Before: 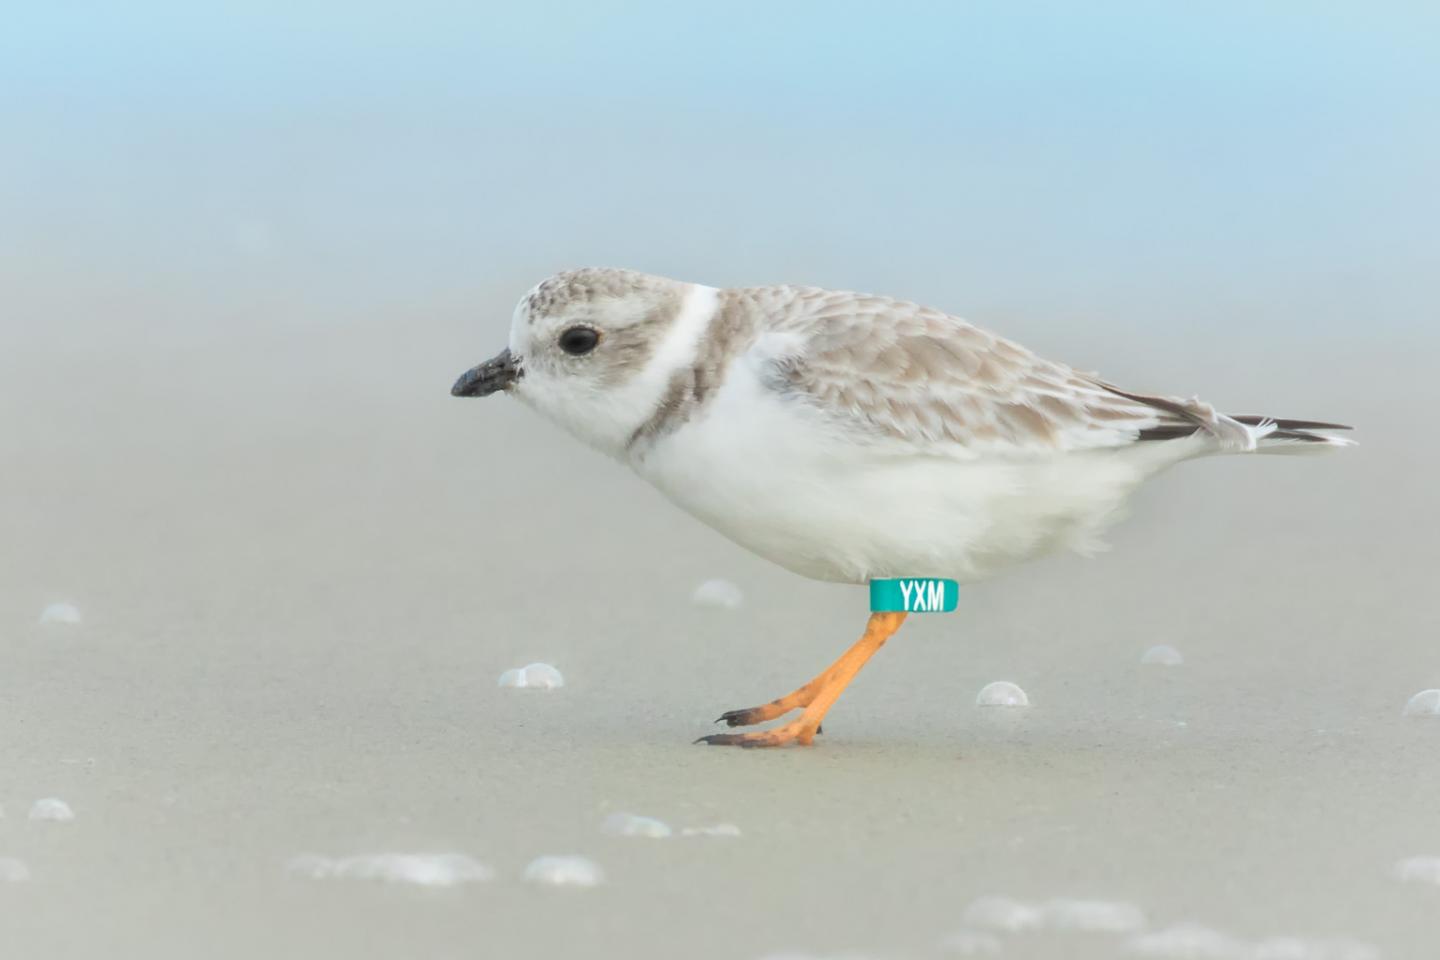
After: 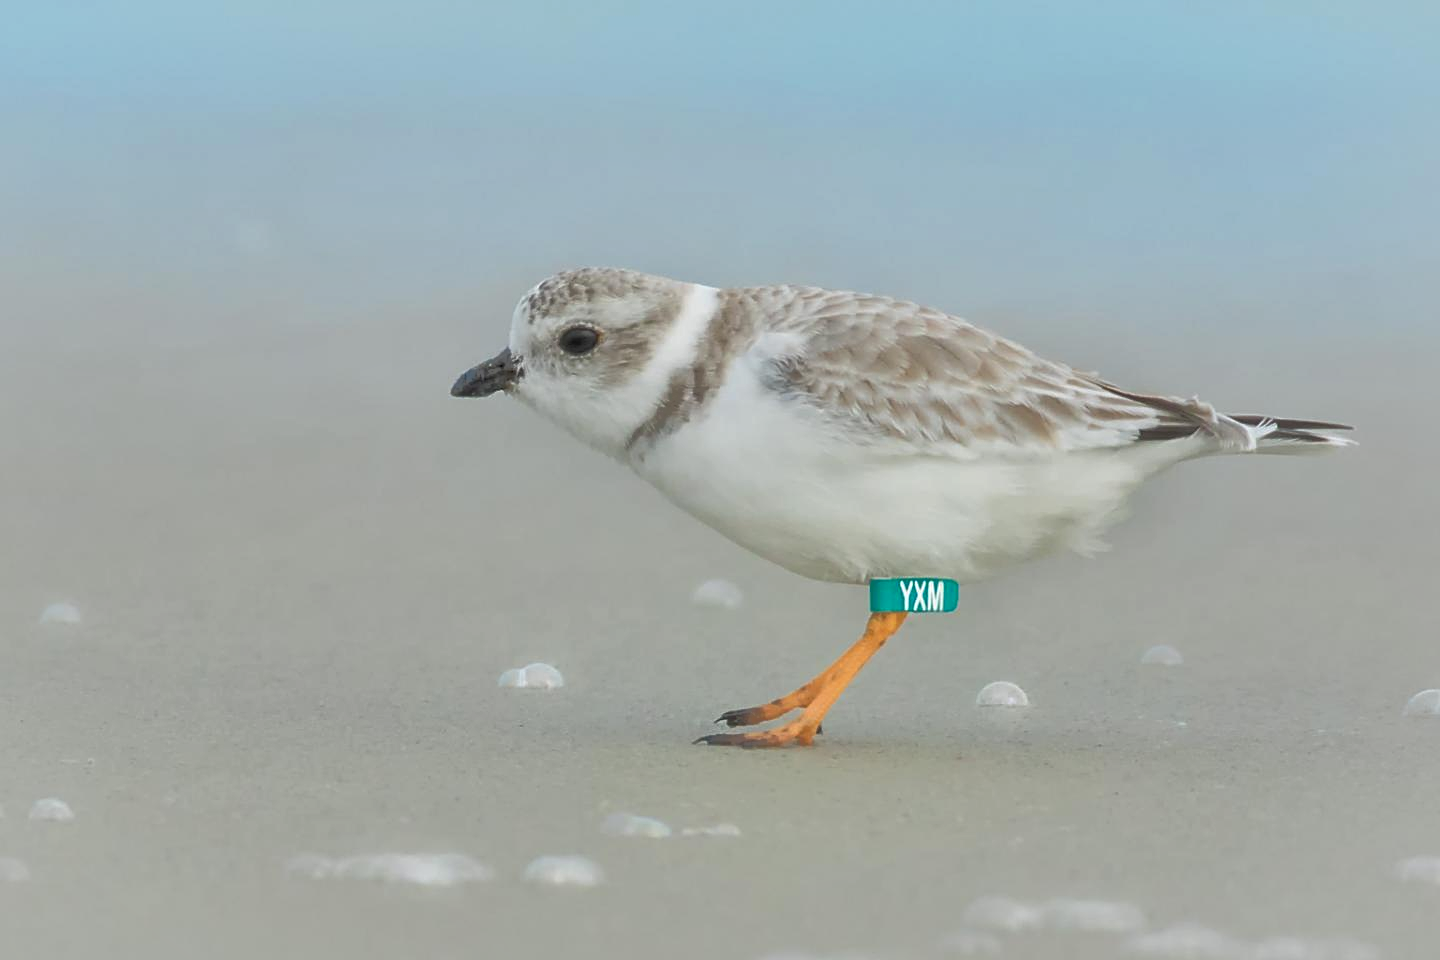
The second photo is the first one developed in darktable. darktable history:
shadows and highlights: on, module defaults
haze removal: strength 0.02, distance 0.25, compatibility mode true, adaptive false
sharpen: on, module defaults
exposure: black level correction 0.001, exposure -0.125 EV, compensate exposure bias true, compensate highlight preservation false
